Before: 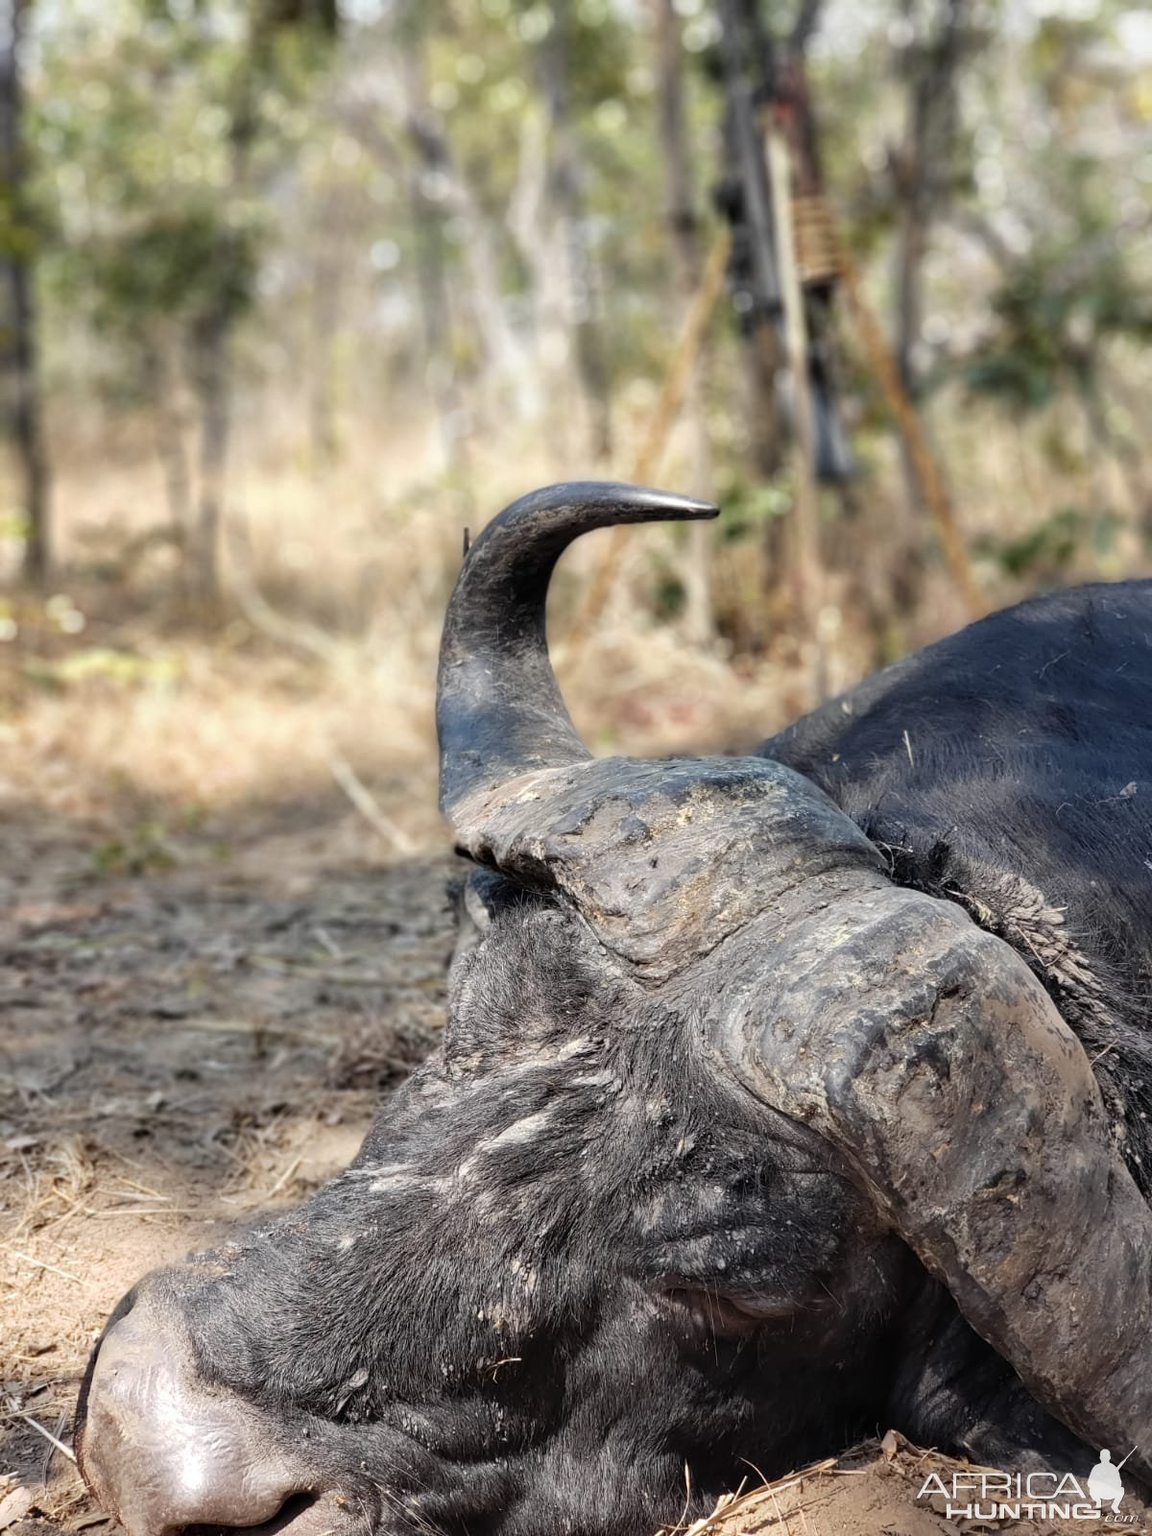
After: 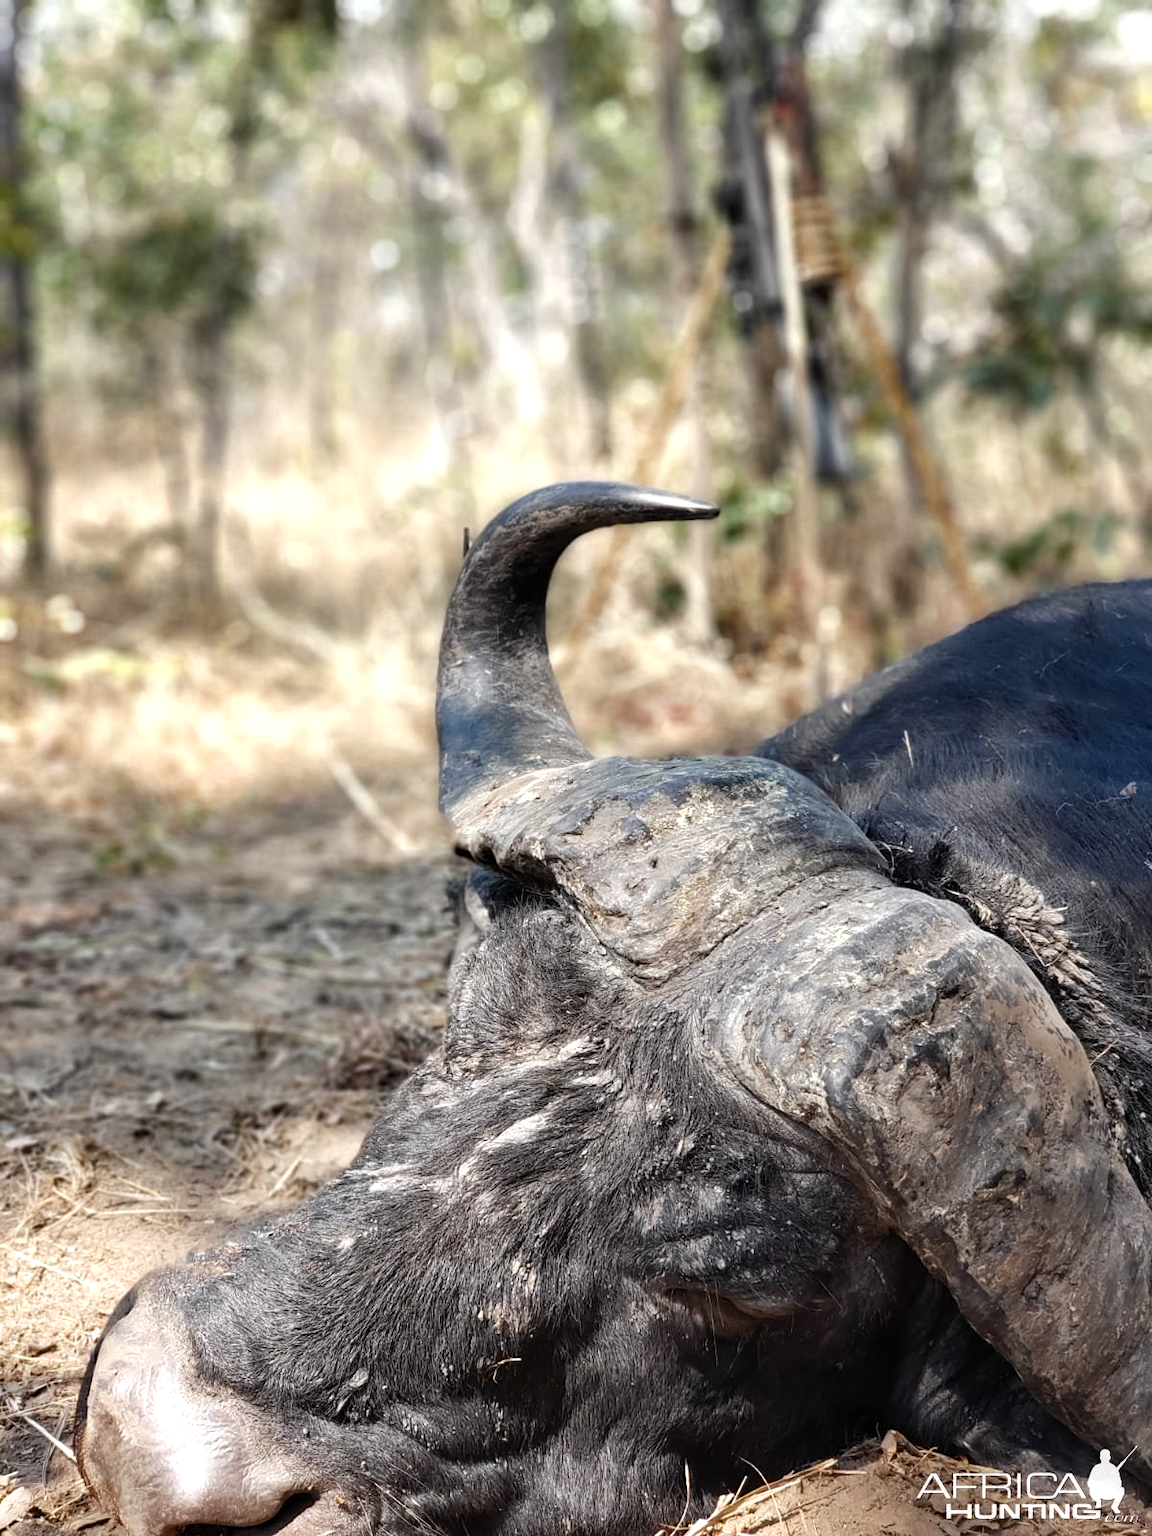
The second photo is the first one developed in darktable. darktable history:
color balance rgb: linear chroma grading › shadows -7.6%, linear chroma grading › global chroma 9.791%, perceptual saturation grading › global saturation 20%, perceptual saturation grading › highlights -24.802%, perceptual saturation grading › shadows 24.862%, perceptual brilliance grading › highlights 9.244%, perceptual brilliance grading › mid-tones 4.57%, contrast 4.352%
color zones: curves: ch0 [(0, 0.5) (0.125, 0.4) (0.25, 0.5) (0.375, 0.4) (0.5, 0.4) (0.625, 0.35) (0.75, 0.35) (0.875, 0.5)]; ch1 [(0, 0.35) (0.125, 0.45) (0.25, 0.35) (0.375, 0.35) (0.5, 0.35) (0.625, 0.35) (0.75, 0.45) (0.875, 0.35)]; ch2 [(0, 0.6) (0.125, 0.5) (0.25, 0.5) (0.375, 0.6) (0.5, 0.6) (0.625, 0.5) (0.75, 0.5) (0.875, 0.5)]
